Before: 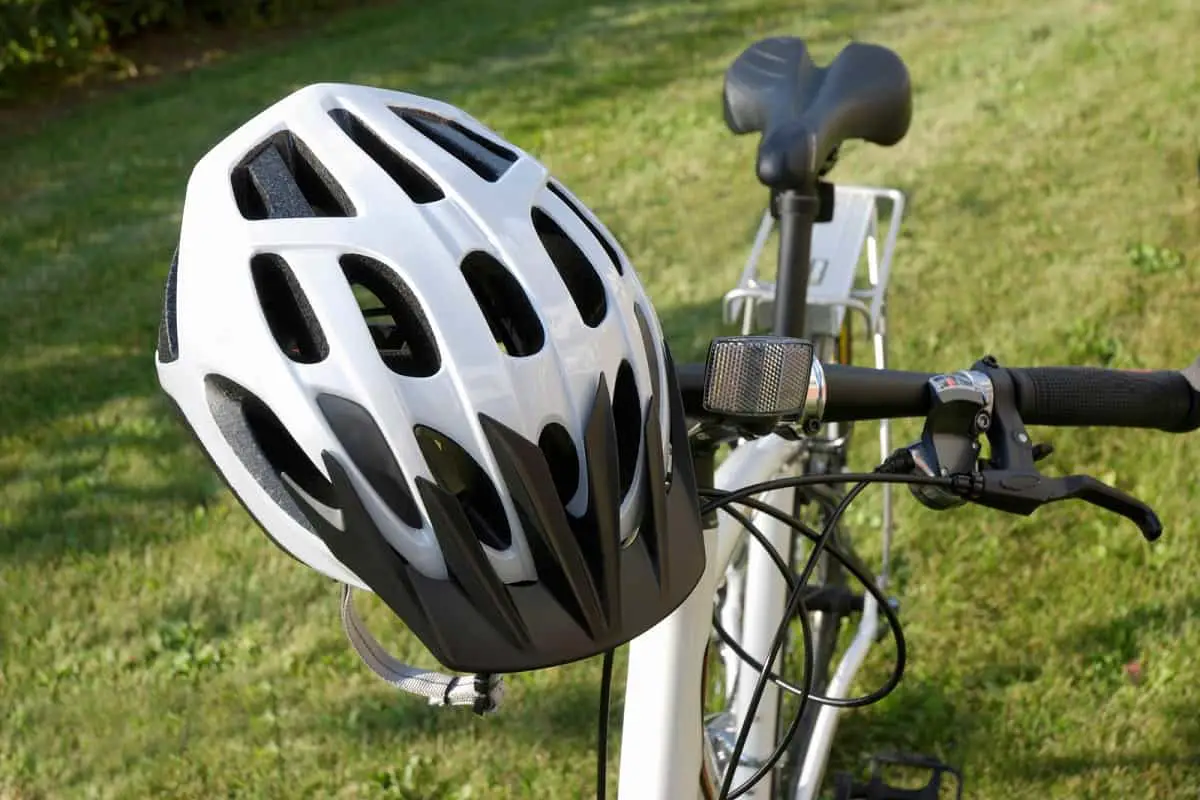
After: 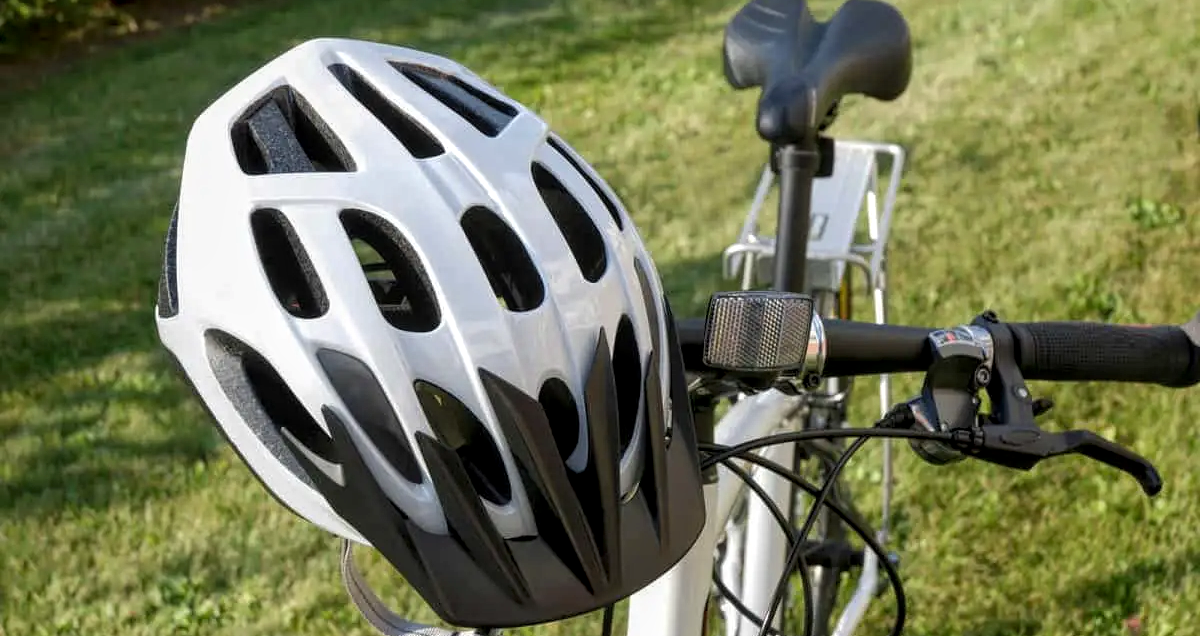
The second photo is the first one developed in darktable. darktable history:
exposure: exposure -0.069 EV, compensate highlight preservation false
local contrast: highlights 93%, shadows 88%, detail 160%, midtone range 0.2
shadows and highlights: radius 90.87, shadows -14.92, white point adjustment 0.265, highlights 32.11, compress 48.33%, soften with gaussian
crop and rotate: top 5.648%, bottom 14.839%
